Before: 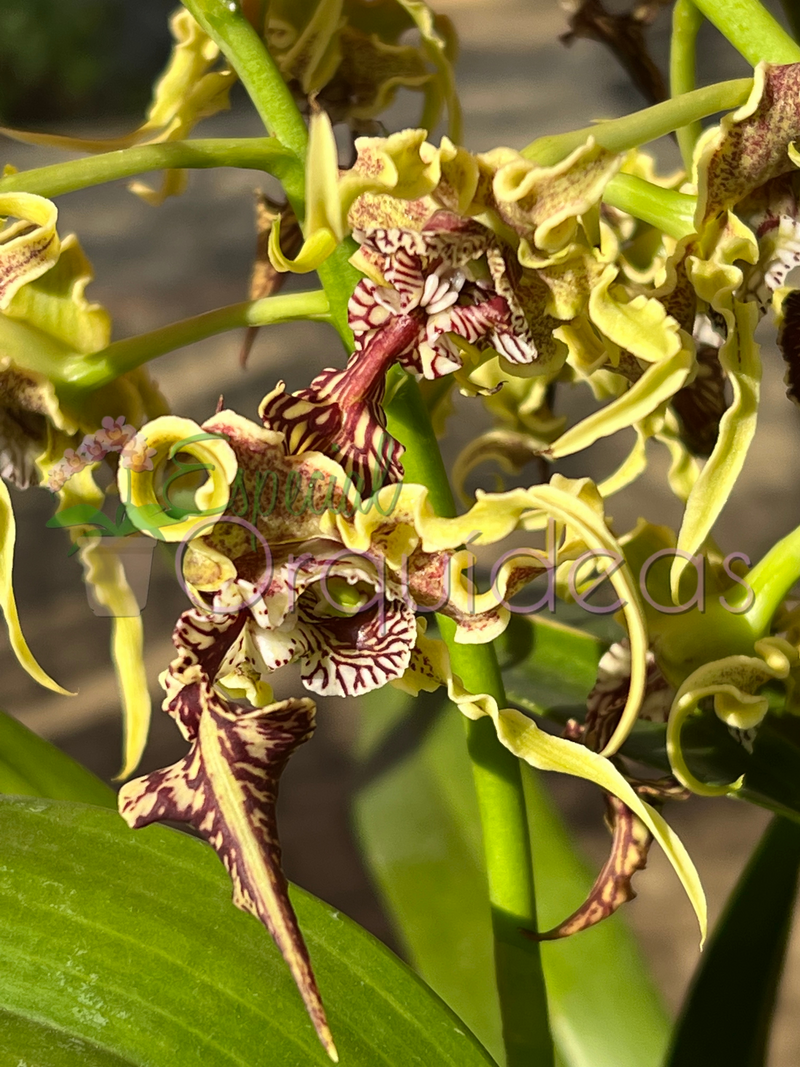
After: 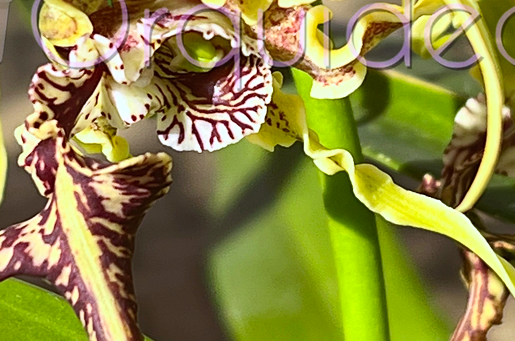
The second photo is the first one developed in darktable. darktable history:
white balance: red 0.948, green 1.02, blue 1.176
crop: left 18.091%, top 51.13%, right 17.525%, bottom 16.85%
contrast brightness saturation: contrast 0.2, brightness 0.16, saturation 0.22
sharpen: amount 0.2
